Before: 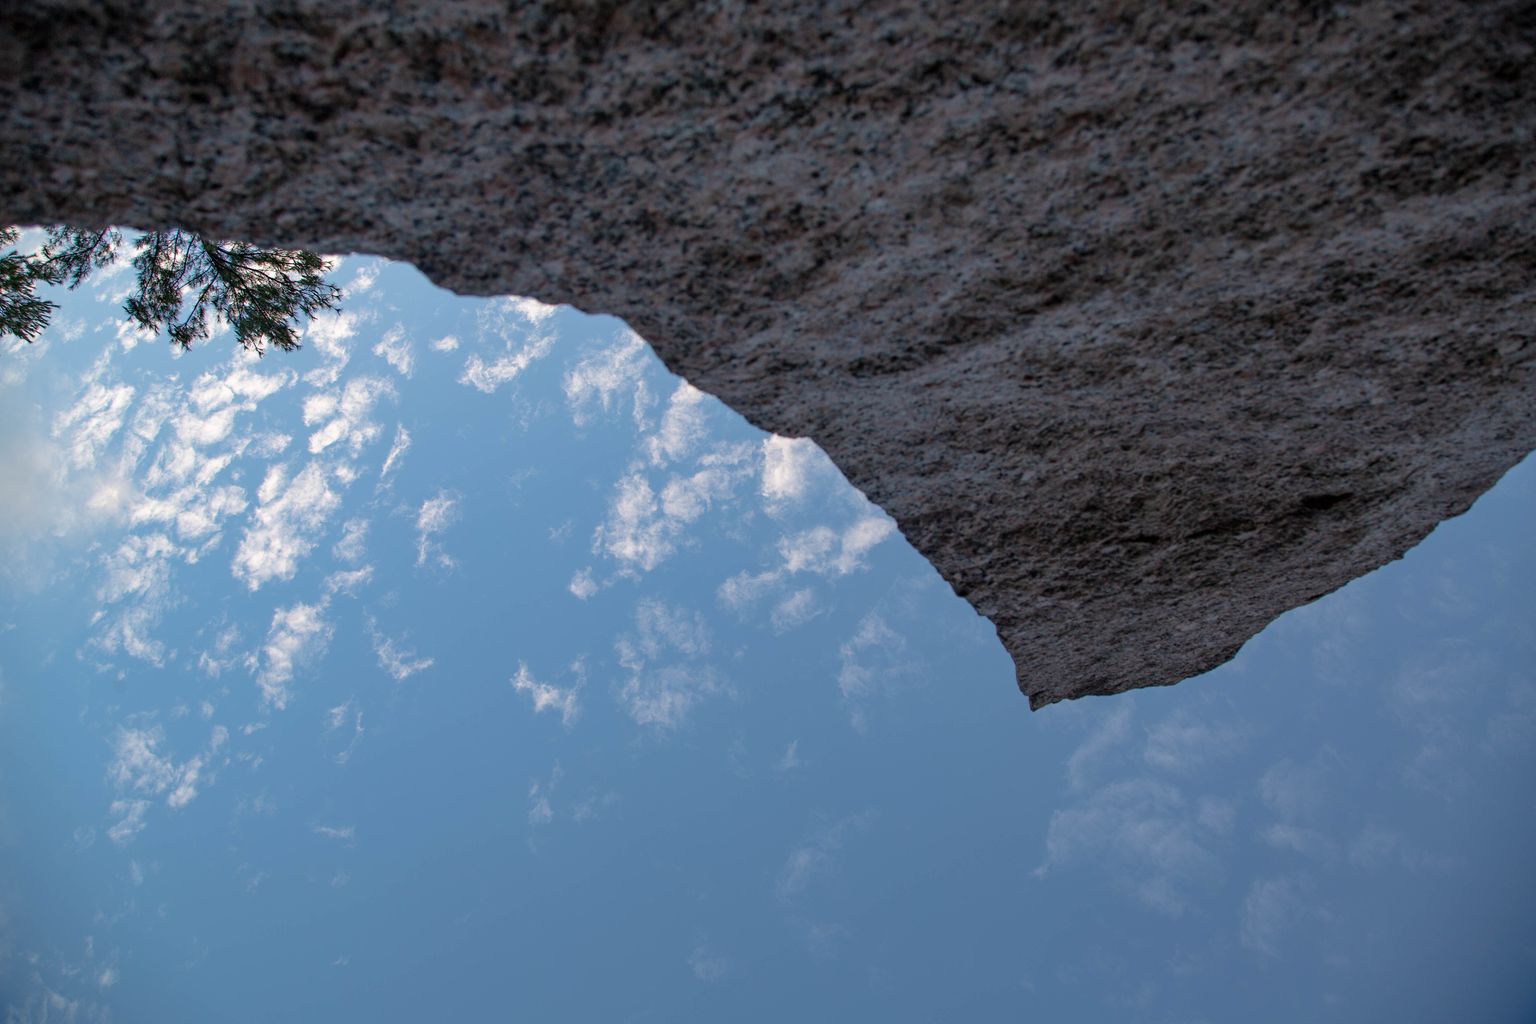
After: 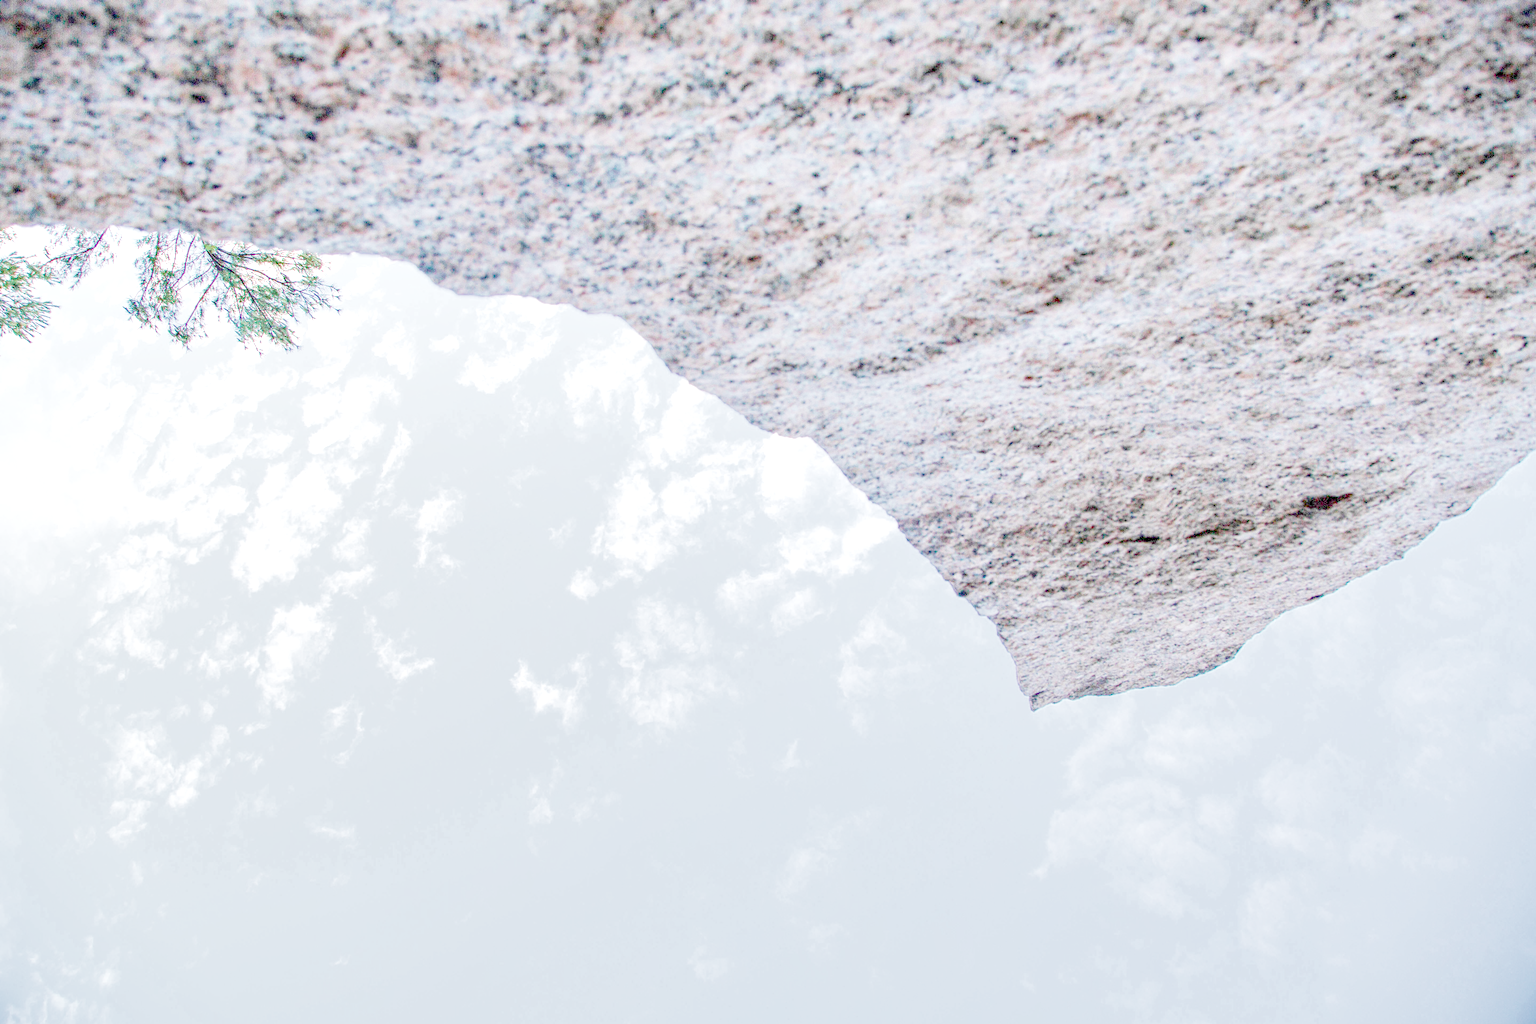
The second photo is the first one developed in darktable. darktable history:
exposure: exposure 0.6 EV, compensate highlight preservation false
local contrast: highlights 20%, detail 150%
color balance: output saturation 120%
filmic rgb: middle gray luminance 4.29%, black relative exposure -13 EV, white relative exposure 5 EV, threshold 6 EV, target black luminance 0%, hardness 5.19, latitude 59.69%, contrast 0.767, highlights saturation mix 5%, shadows ↔ highlights balance 25.95%, add noise in highlights 0, color science v3 (2019), use custom middle-gray values true, iterations of high-quality reconstruction 0, contrast in highlights soft, enable highlight reconstruction true
